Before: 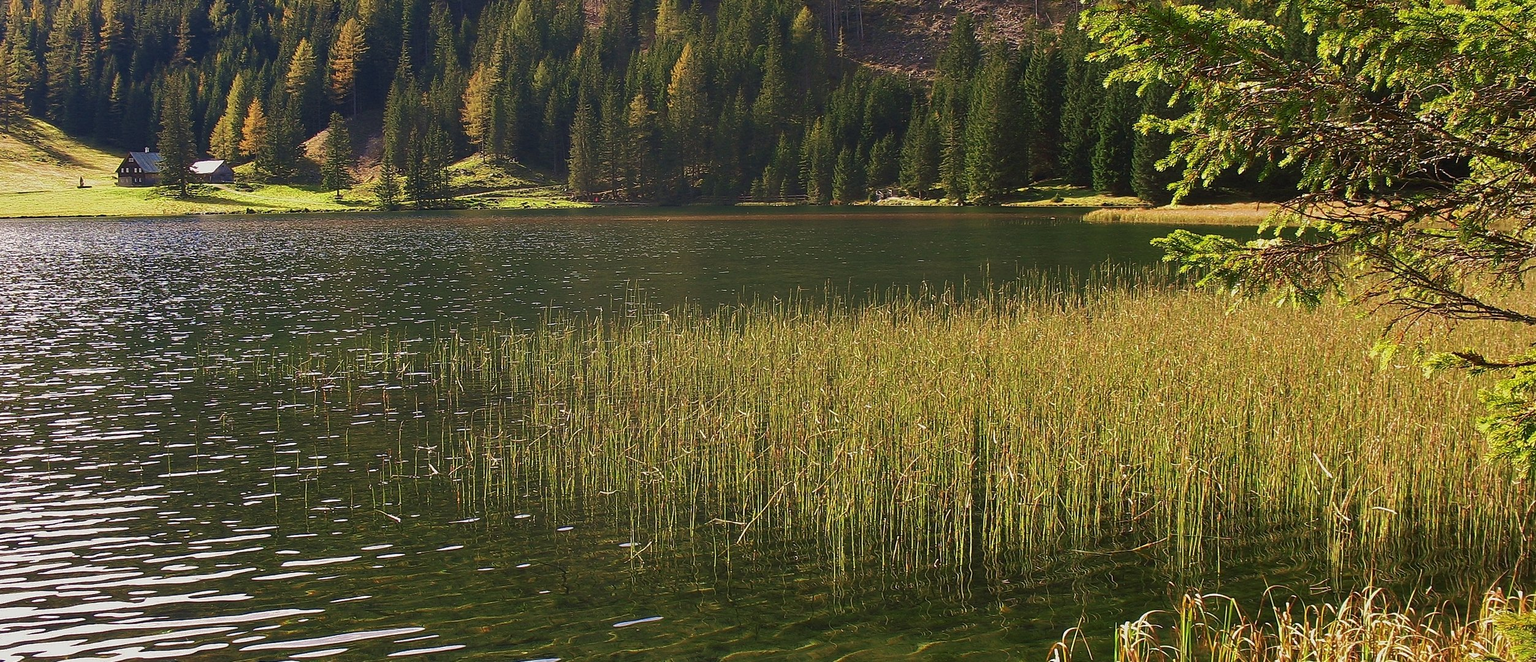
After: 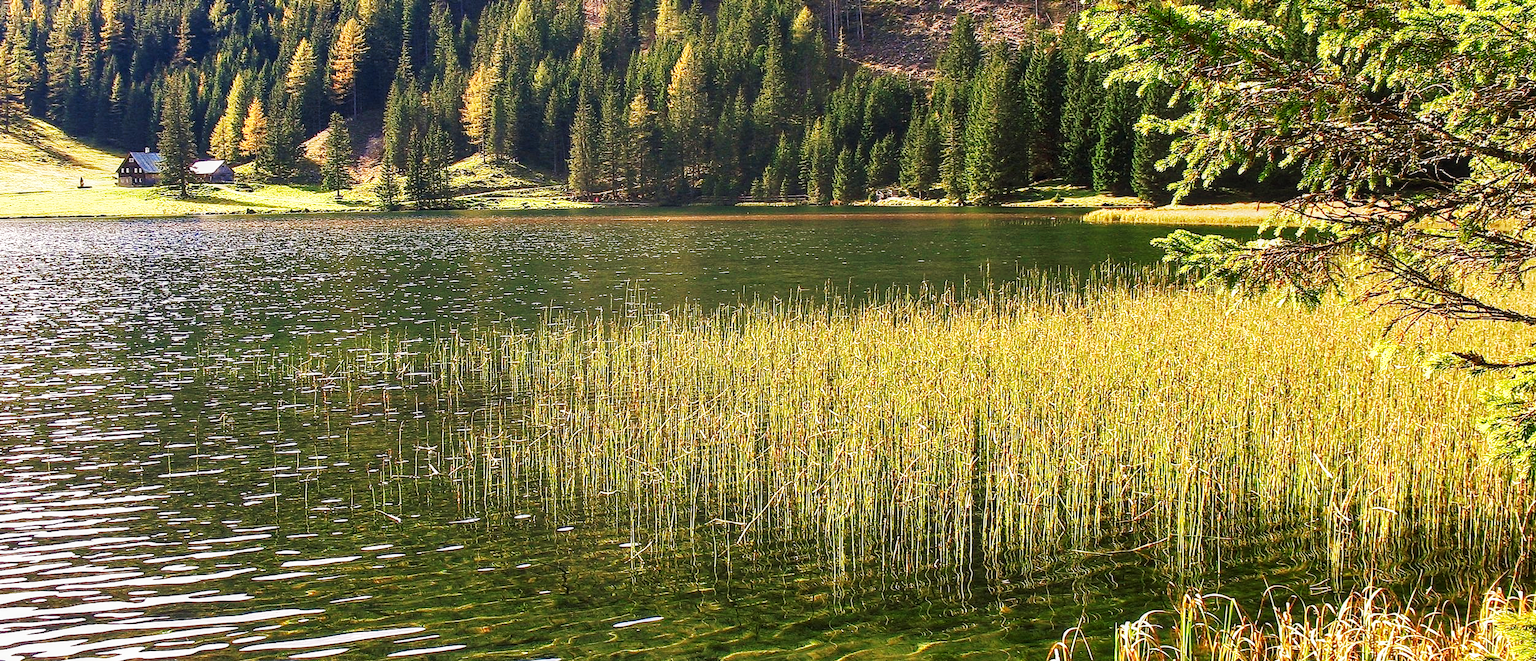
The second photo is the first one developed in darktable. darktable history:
base curve: curves: ch0 [(0, 0) (0.007, 0.004) (0.027, 0.03) (0.046, 0.07) (0.207, 0.54) (0.442, 0.872) (0.673, 0.972) (1, 1)], preserve colors none
local contrast: detail 130%
shadows and highlights: shadows 37.81, highlights -27.71, soften with gaussian
